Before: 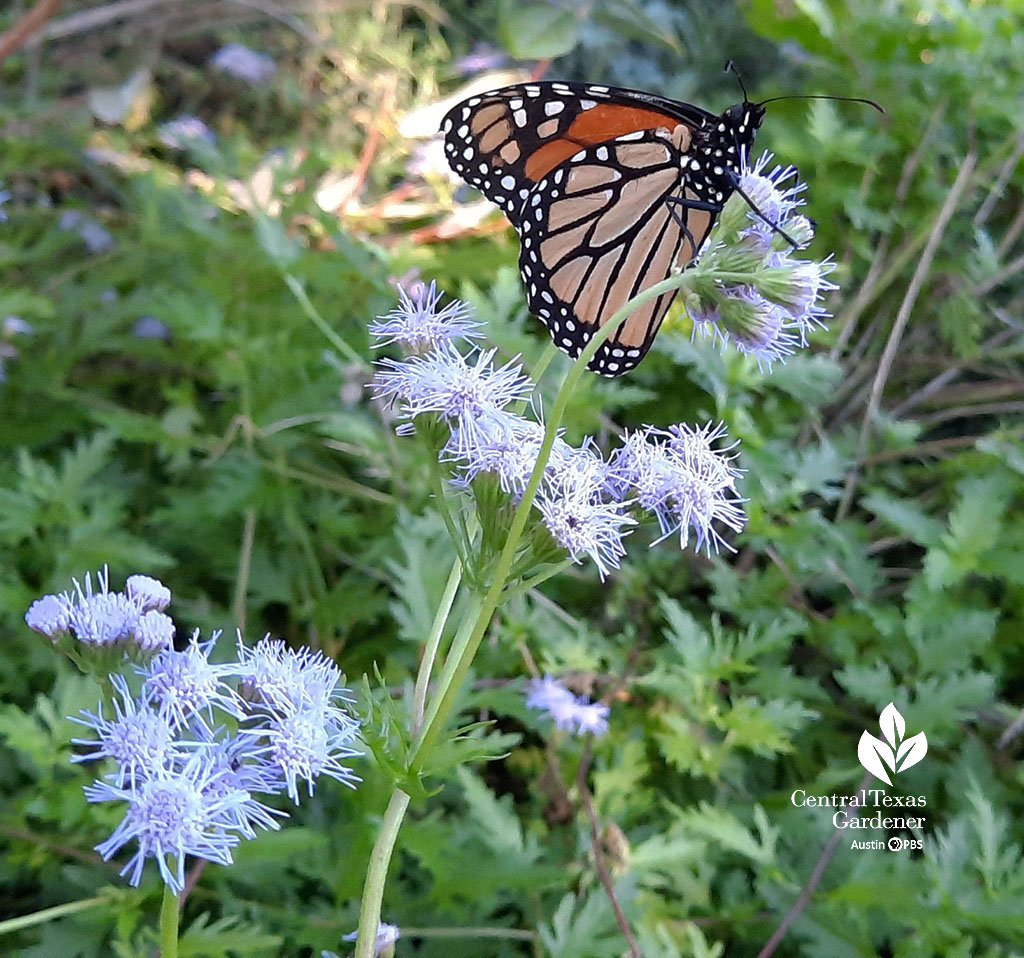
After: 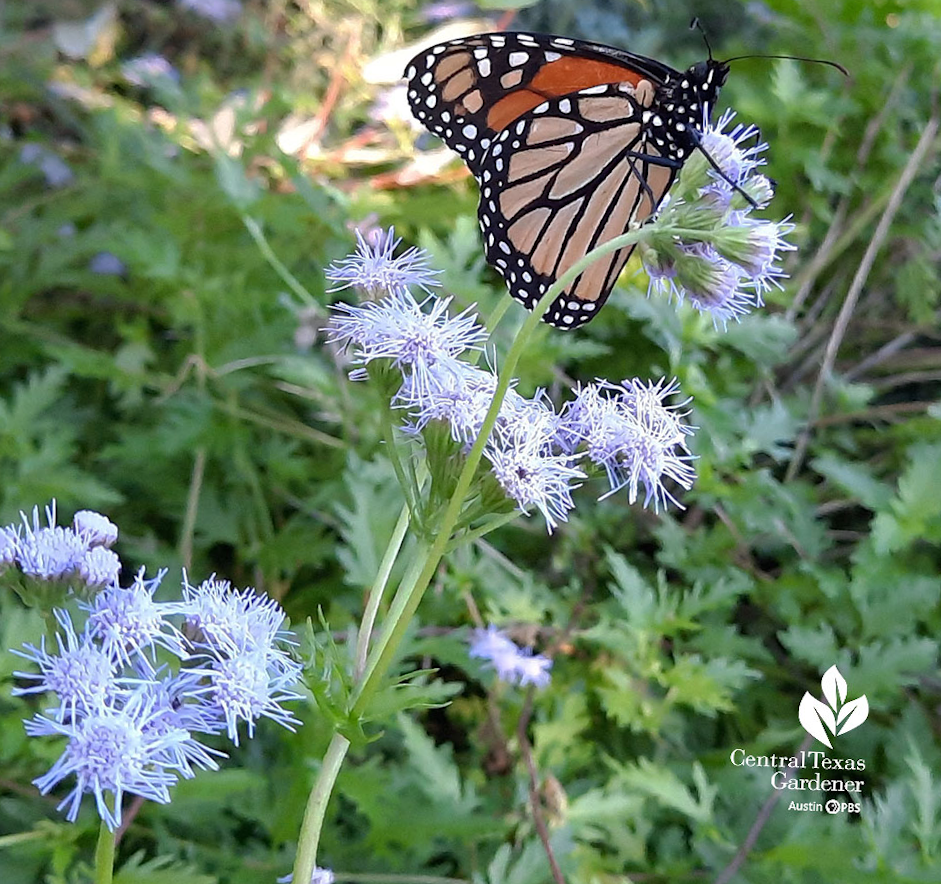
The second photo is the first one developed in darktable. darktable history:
crop and rotate: angle -2.06°, left 3.136%, top 3.664%, right 1.424%, bottom 0.49%
